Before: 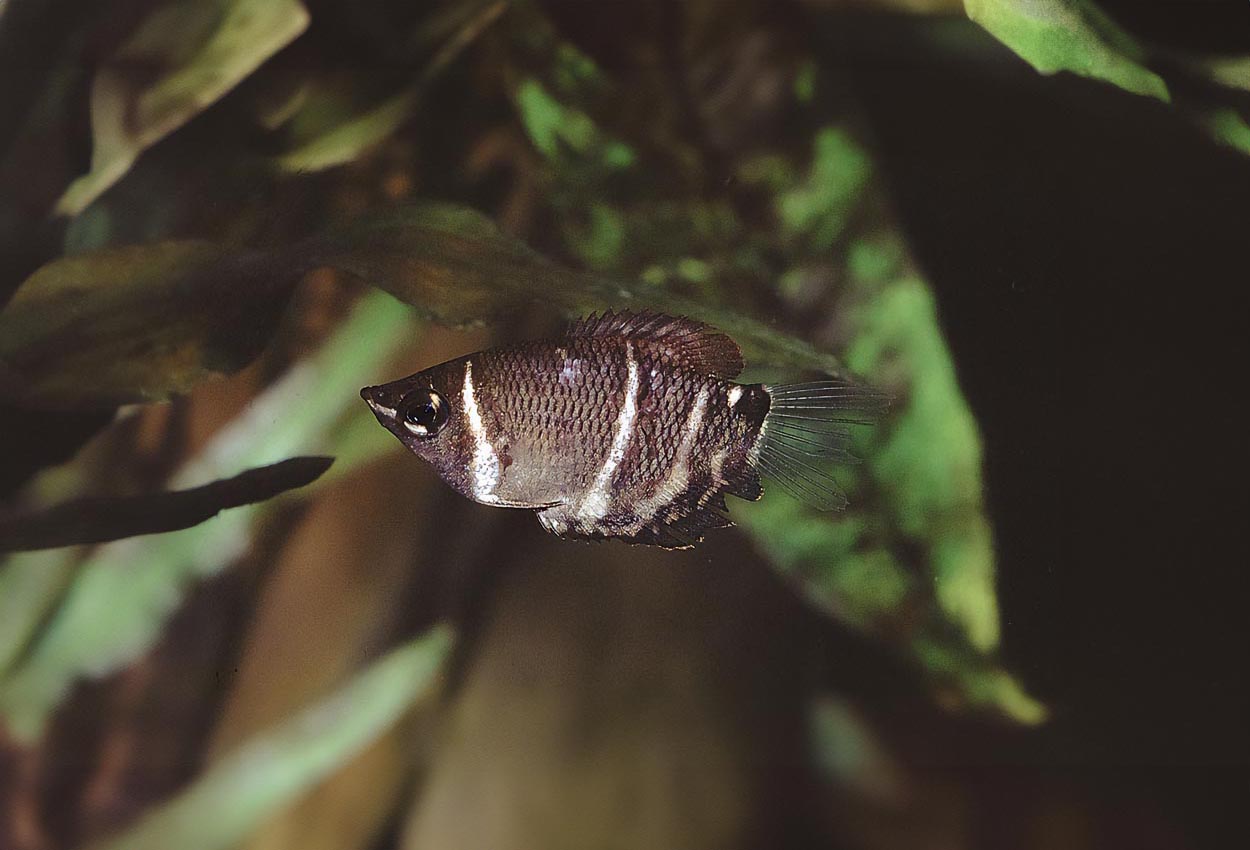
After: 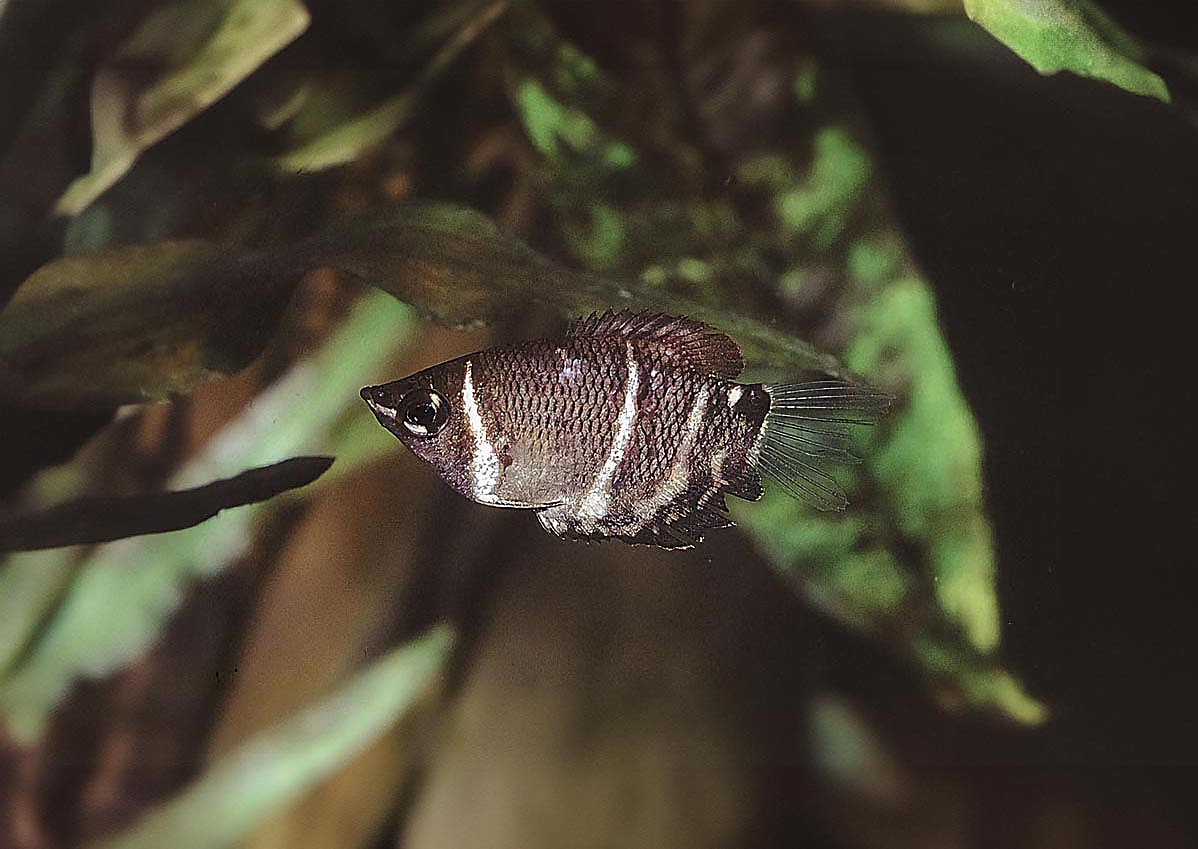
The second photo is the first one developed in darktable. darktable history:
local contrast: detail 130%
crop: right 4.153%, bottom 0.035%
sharpen: radius 1.409, amount 1.253, threshold 0.744
